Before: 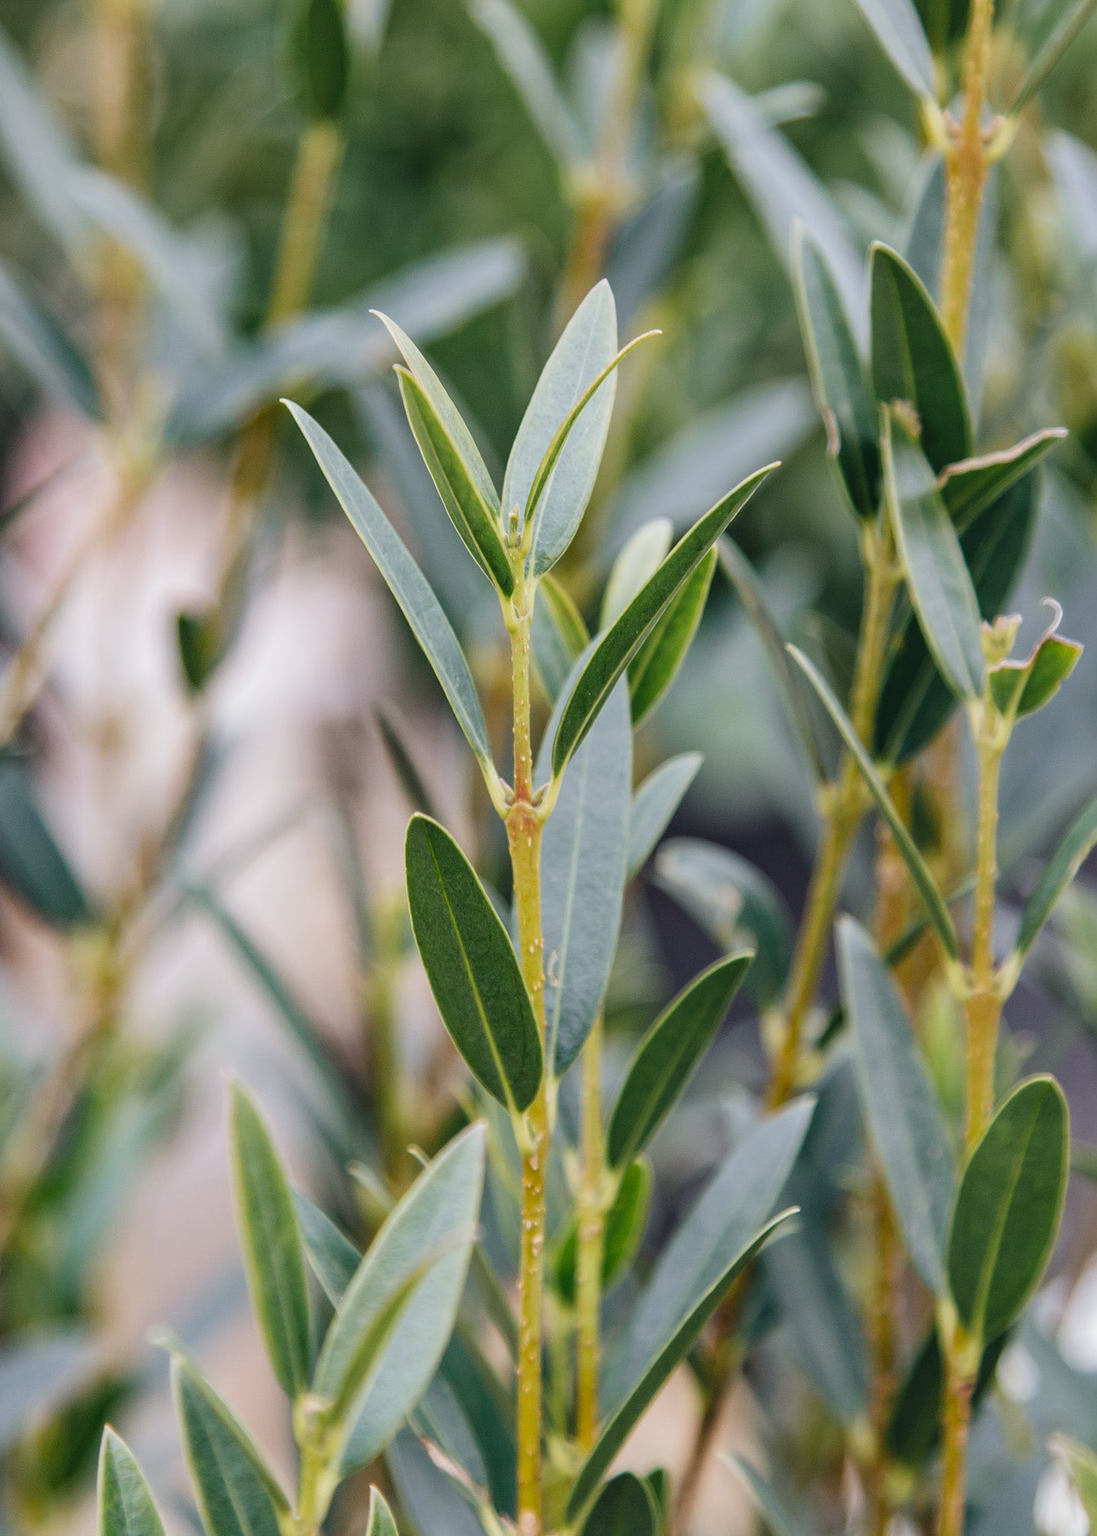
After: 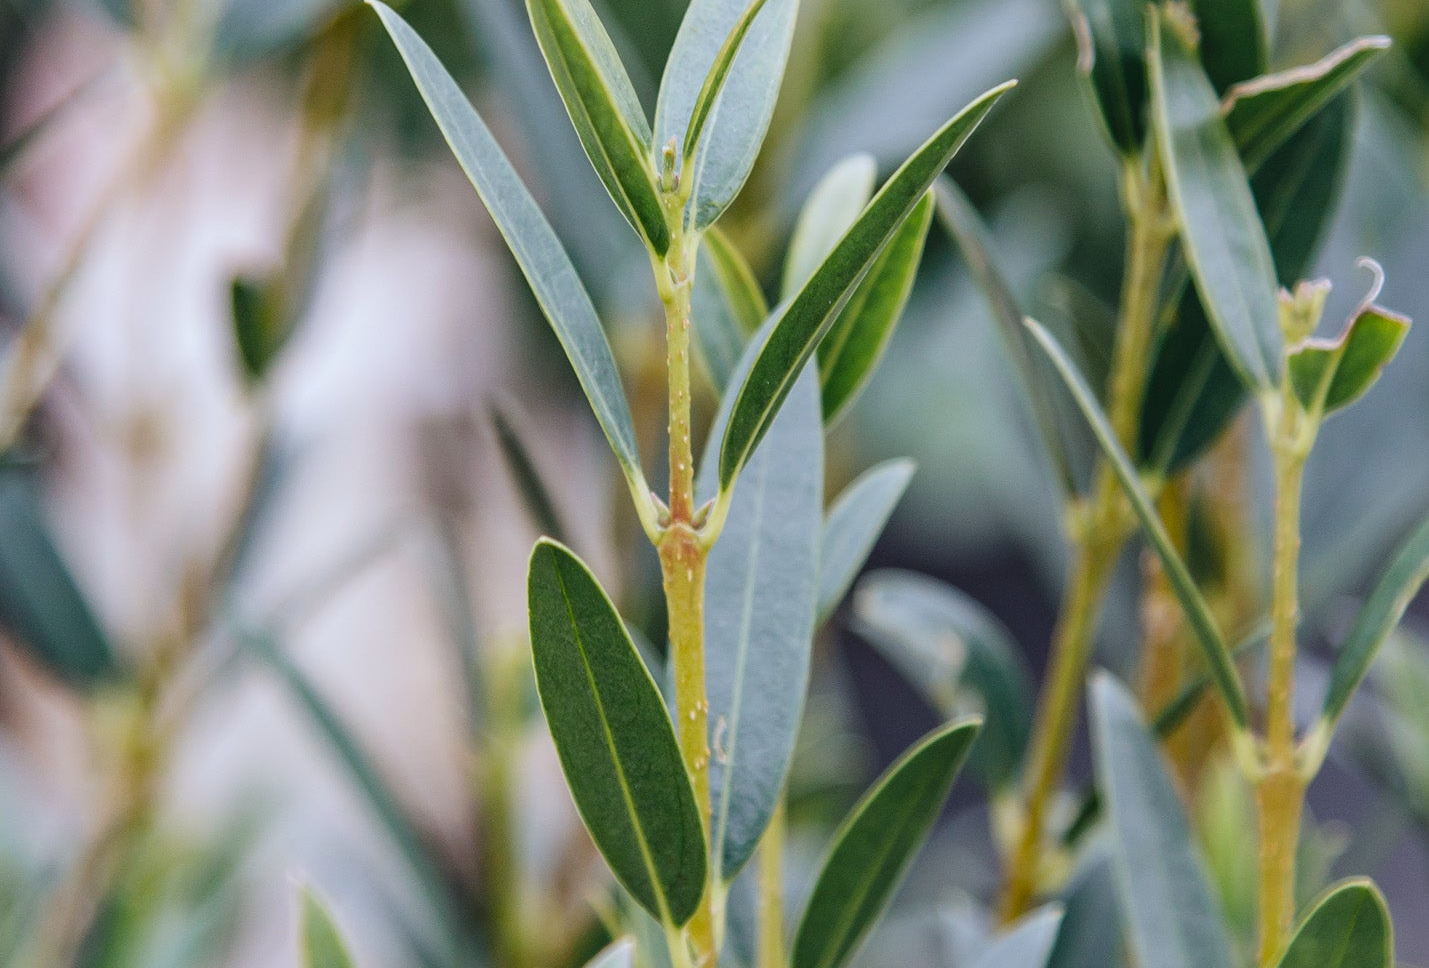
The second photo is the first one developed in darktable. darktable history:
crop and rotate: top 26.056%, bottom 25.543%
white balance: red 0.967, blue 1.049
